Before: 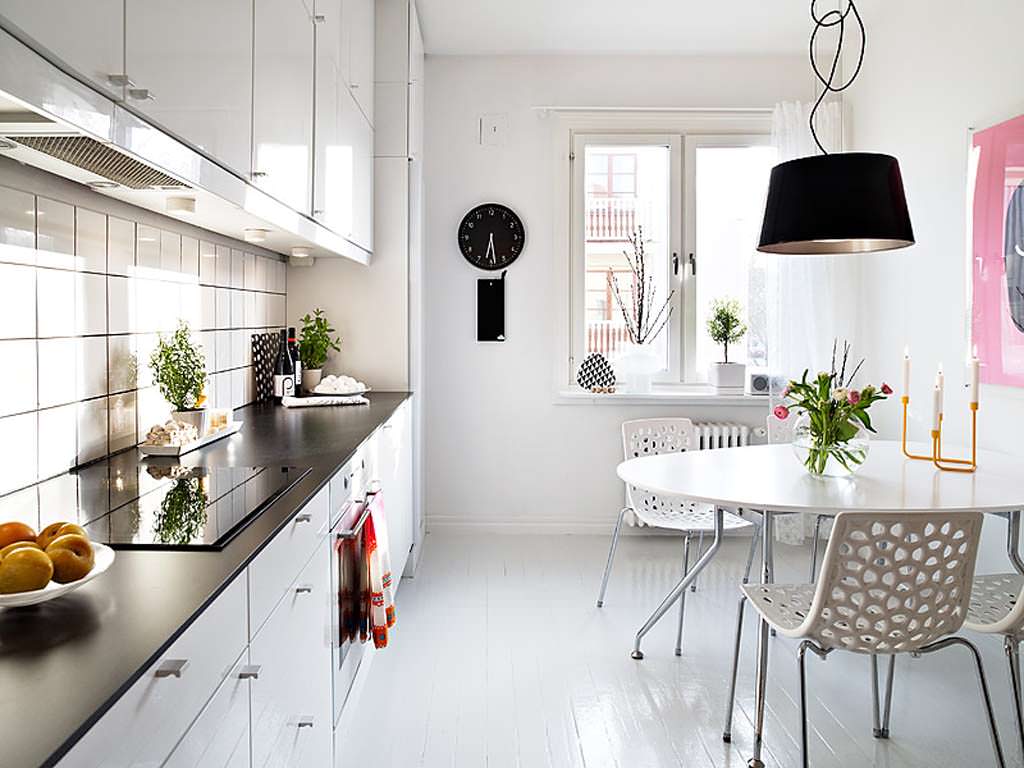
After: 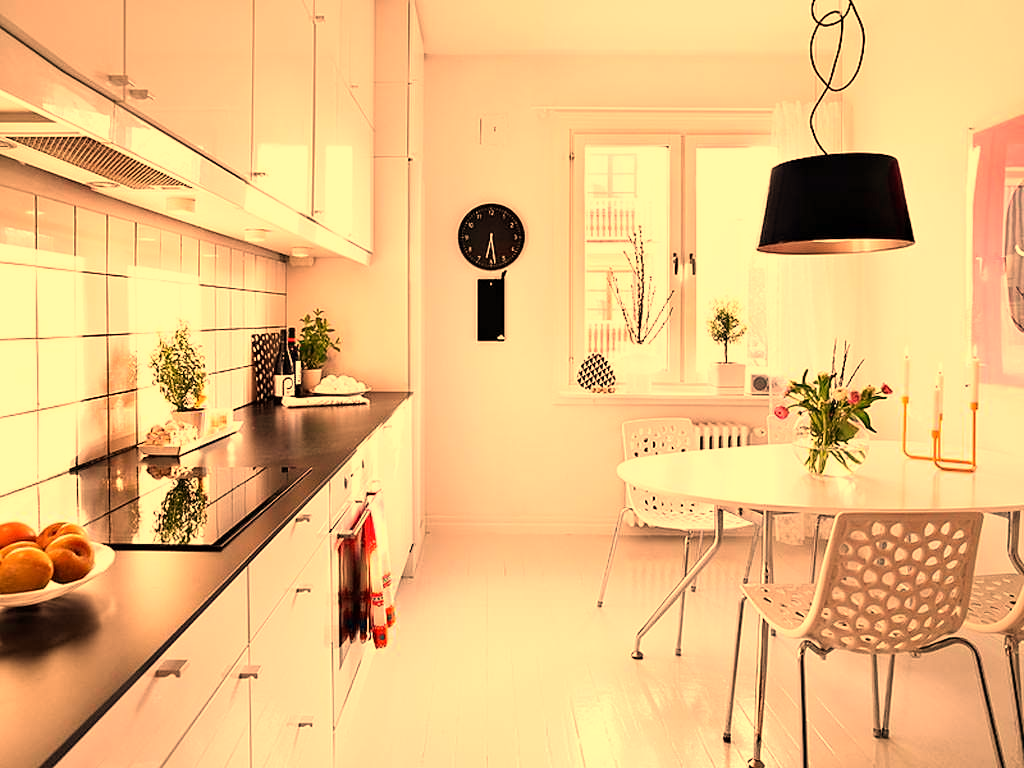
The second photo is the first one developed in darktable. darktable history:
white balance: red 1.467, blue 0.684
contrast brightness saturation: contrast 0.1, brightness 0.02, saturation 0.02
